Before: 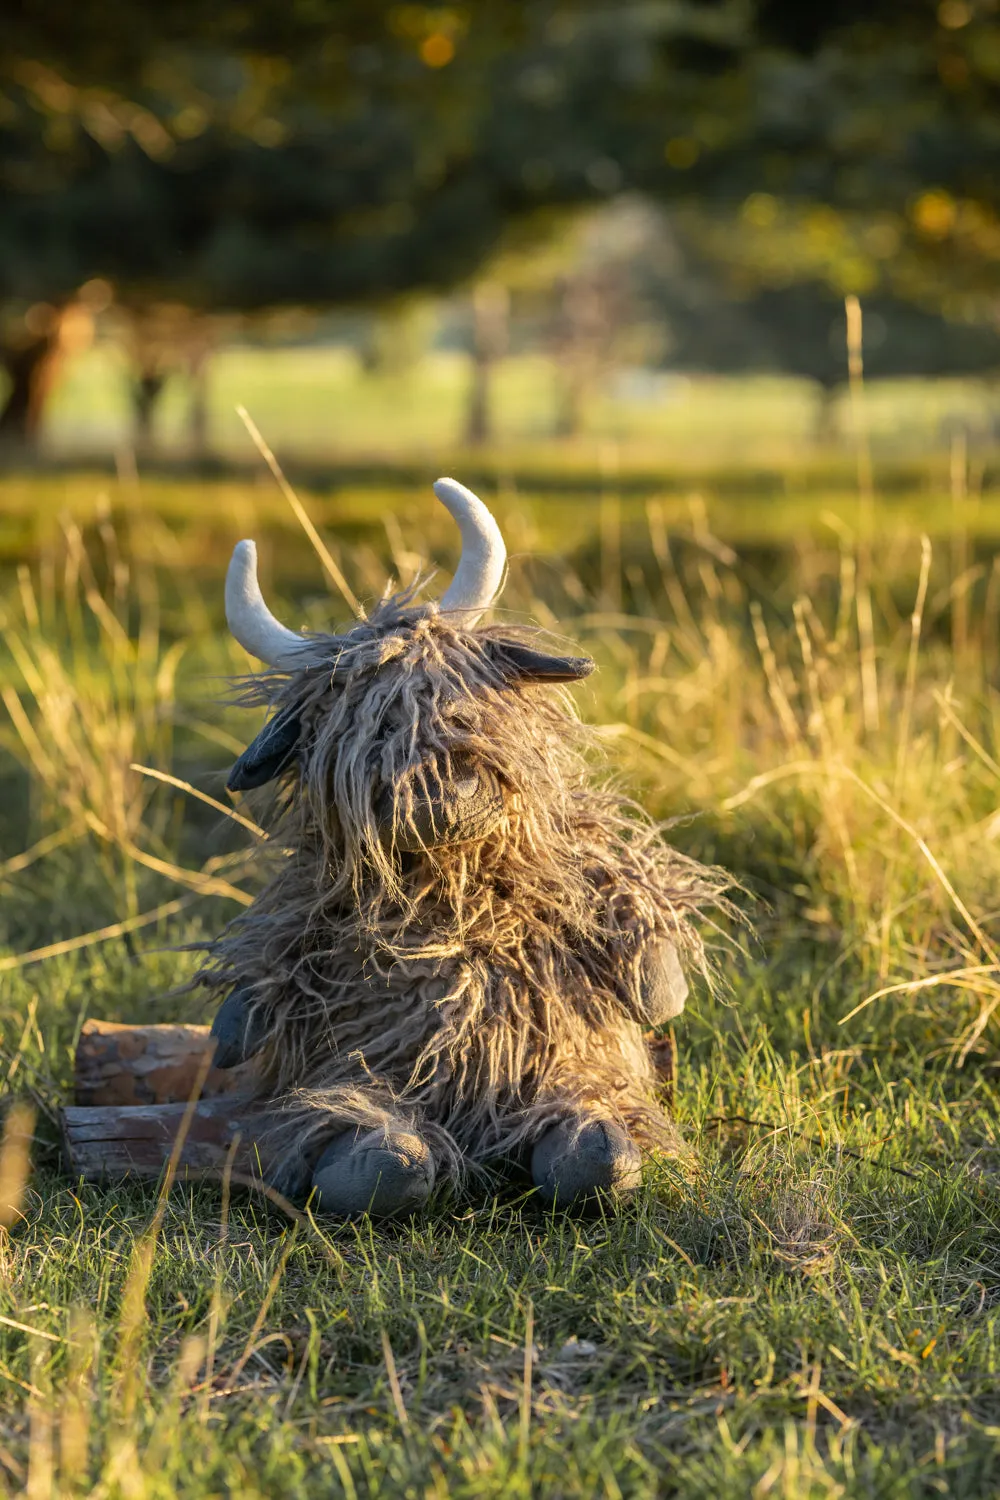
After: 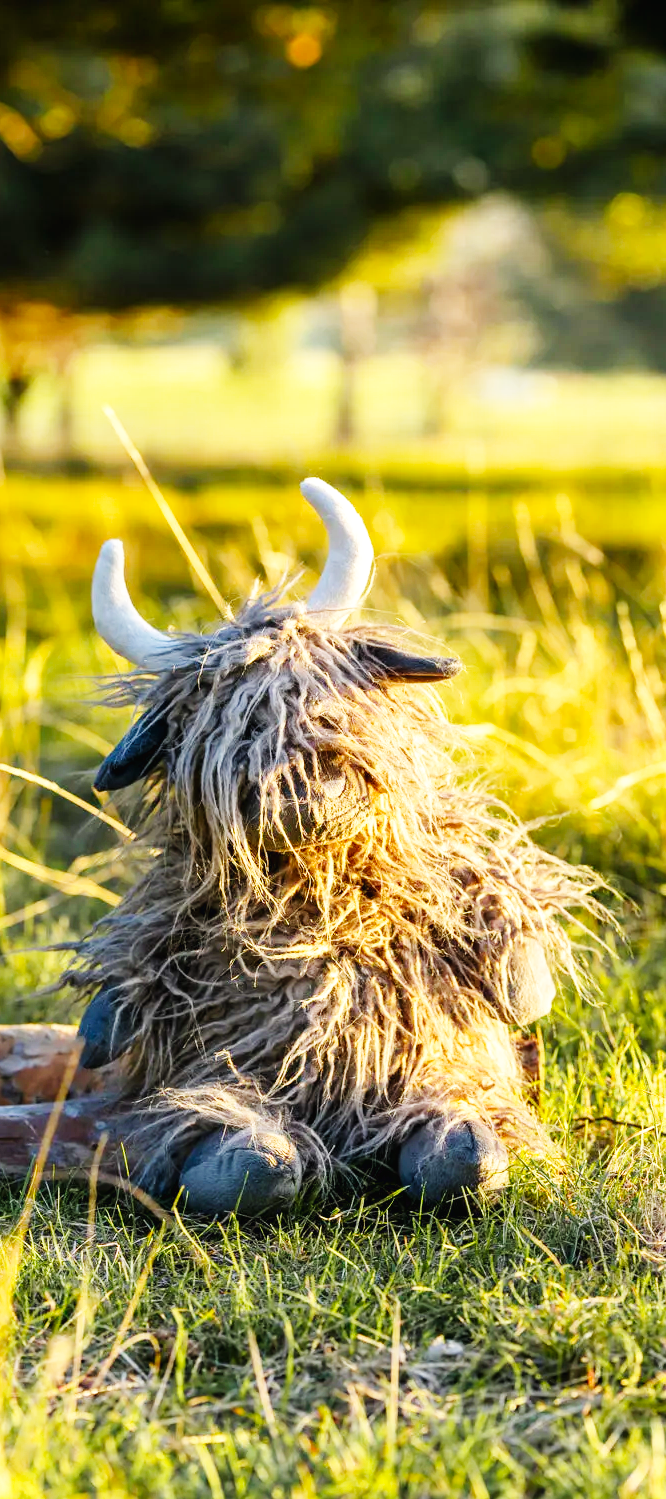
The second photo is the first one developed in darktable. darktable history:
color balance: output saturation 110%
crop and rotate: left 13.342%, right 19.991%
base curve: curves: ch0 [(0, 0.003) (0.001, 0.002) (0.006, 0.004) (0.02, 0.022) (0.048, 0.086) (0.094, 0.234) (0.162, 0.431) (0.258, 0.629) (0.385, 0.8) (0.548, 0.918) (0.751, 0.988) (1, 1)], preserve colors none
